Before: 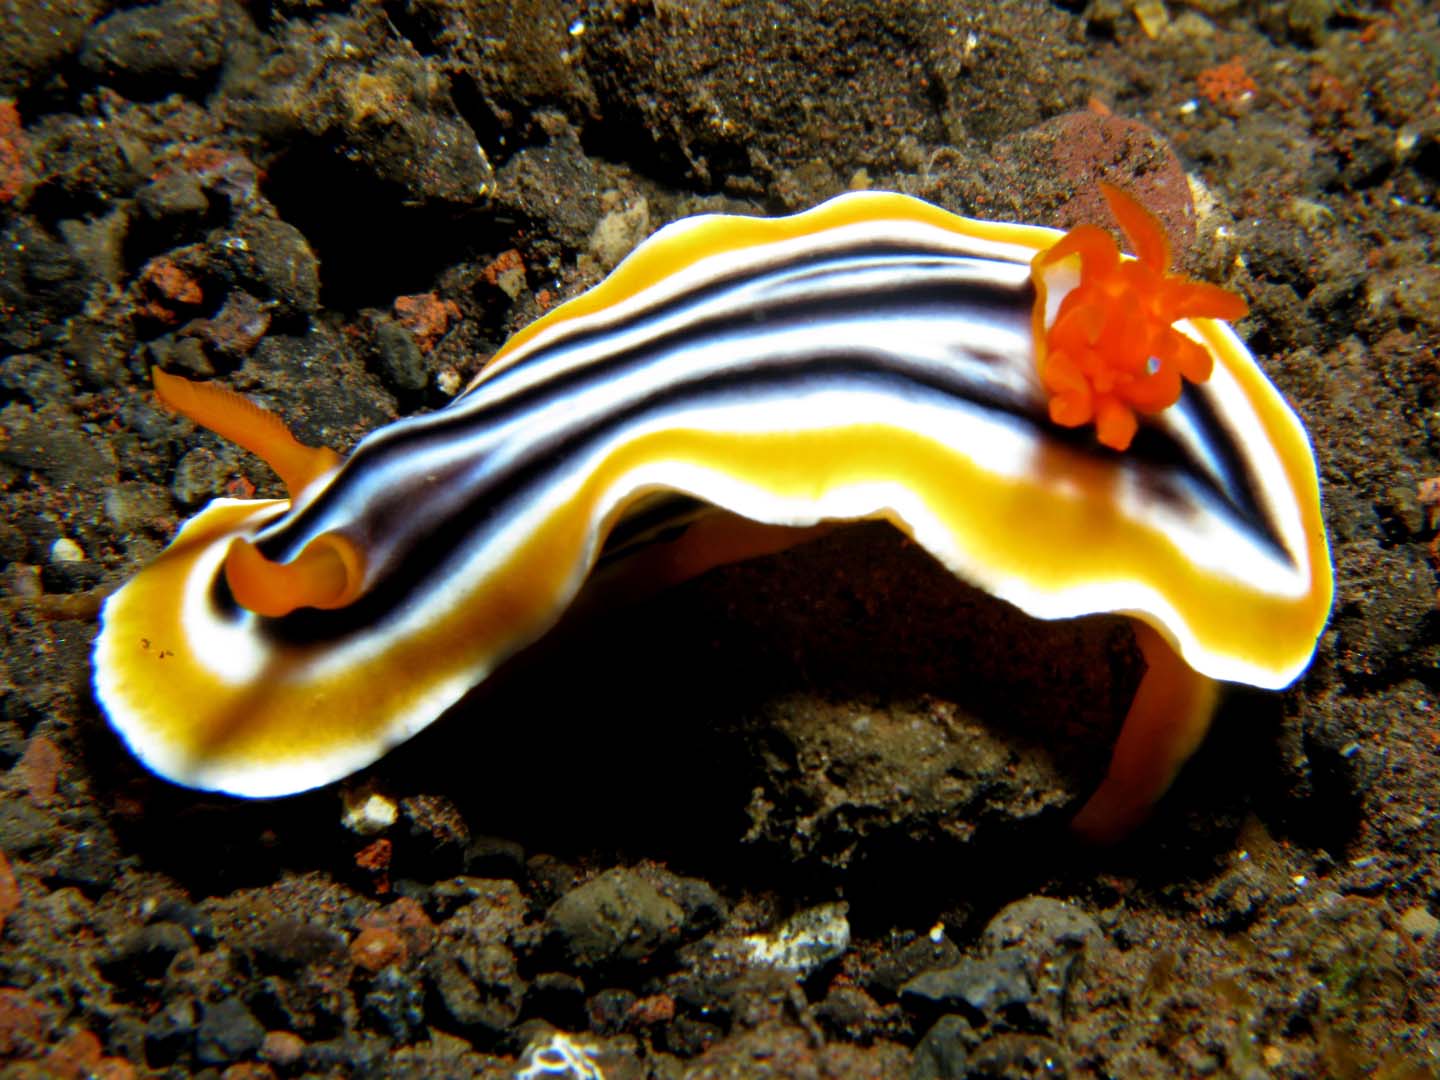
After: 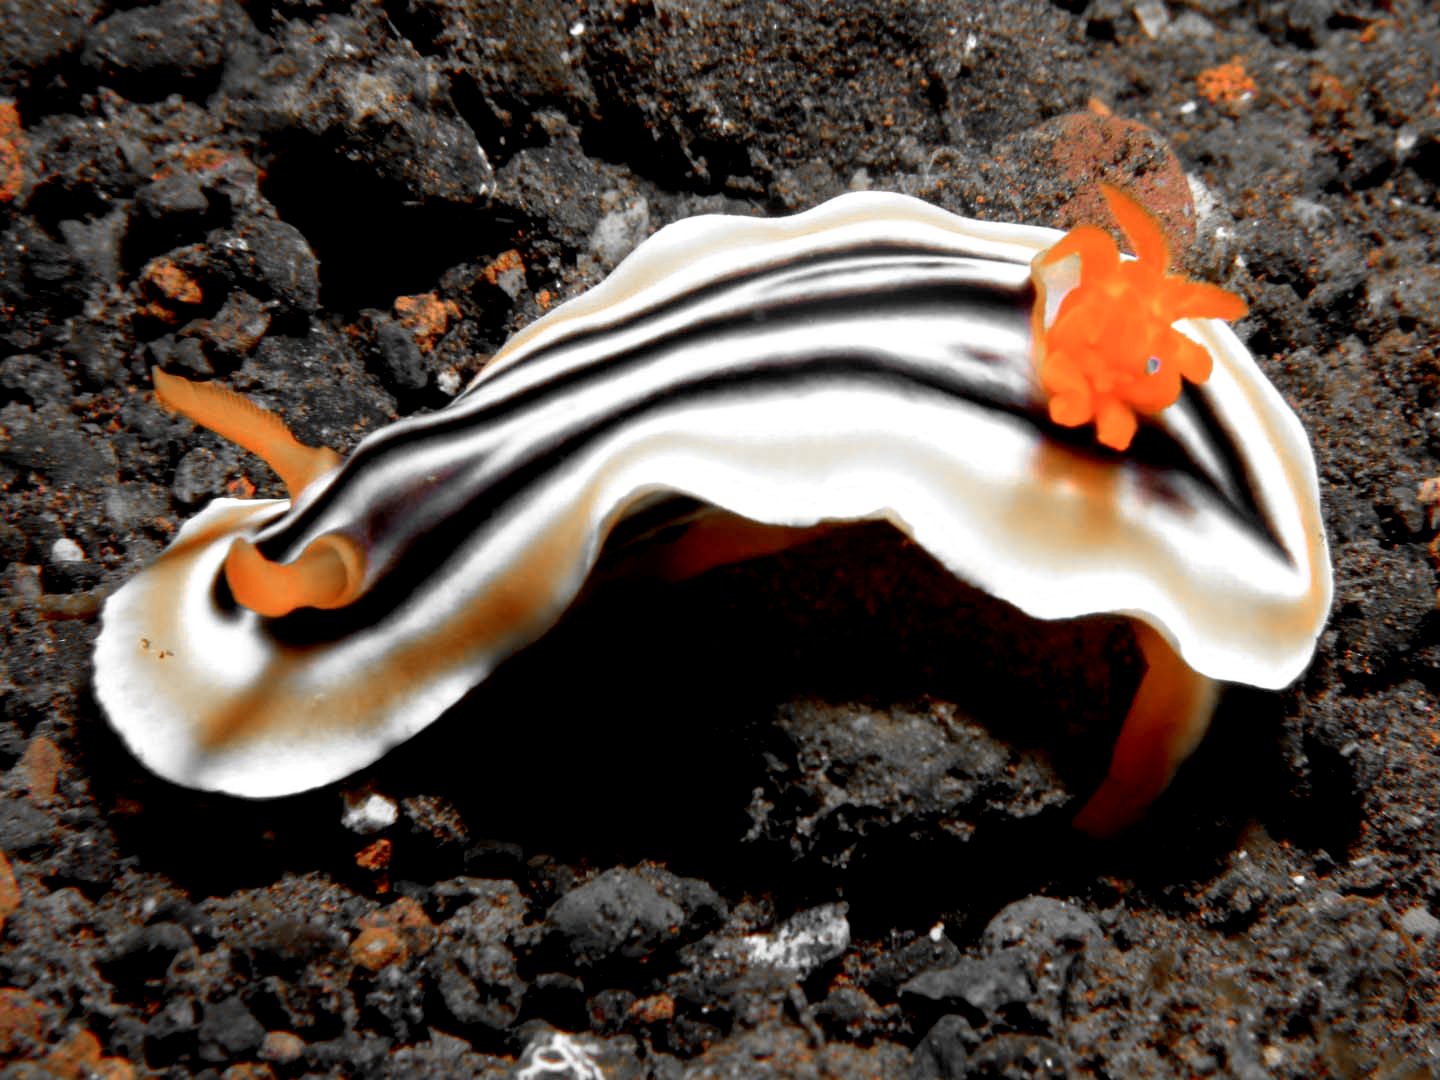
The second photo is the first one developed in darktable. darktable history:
exposure: black level correction 0.005, exposure 0.016 EV, compensate highlight preservation false
color zones: curves: ch0 [(0, 0.65) (0.096, 0.644) (0.221, 0.539) (0.429, 0.5) (0.571, 0.5) (0.714, 0.5) (0.857, 0.5) (1, 0.65)]; ch1 [(0, 0.5) (0.143, 0.5) (0.257, -0.002) (0.429, 0.04) (0.571, -0.001) (0.714, -0.015) (0.857, 0.024) (1, 0.5)]
